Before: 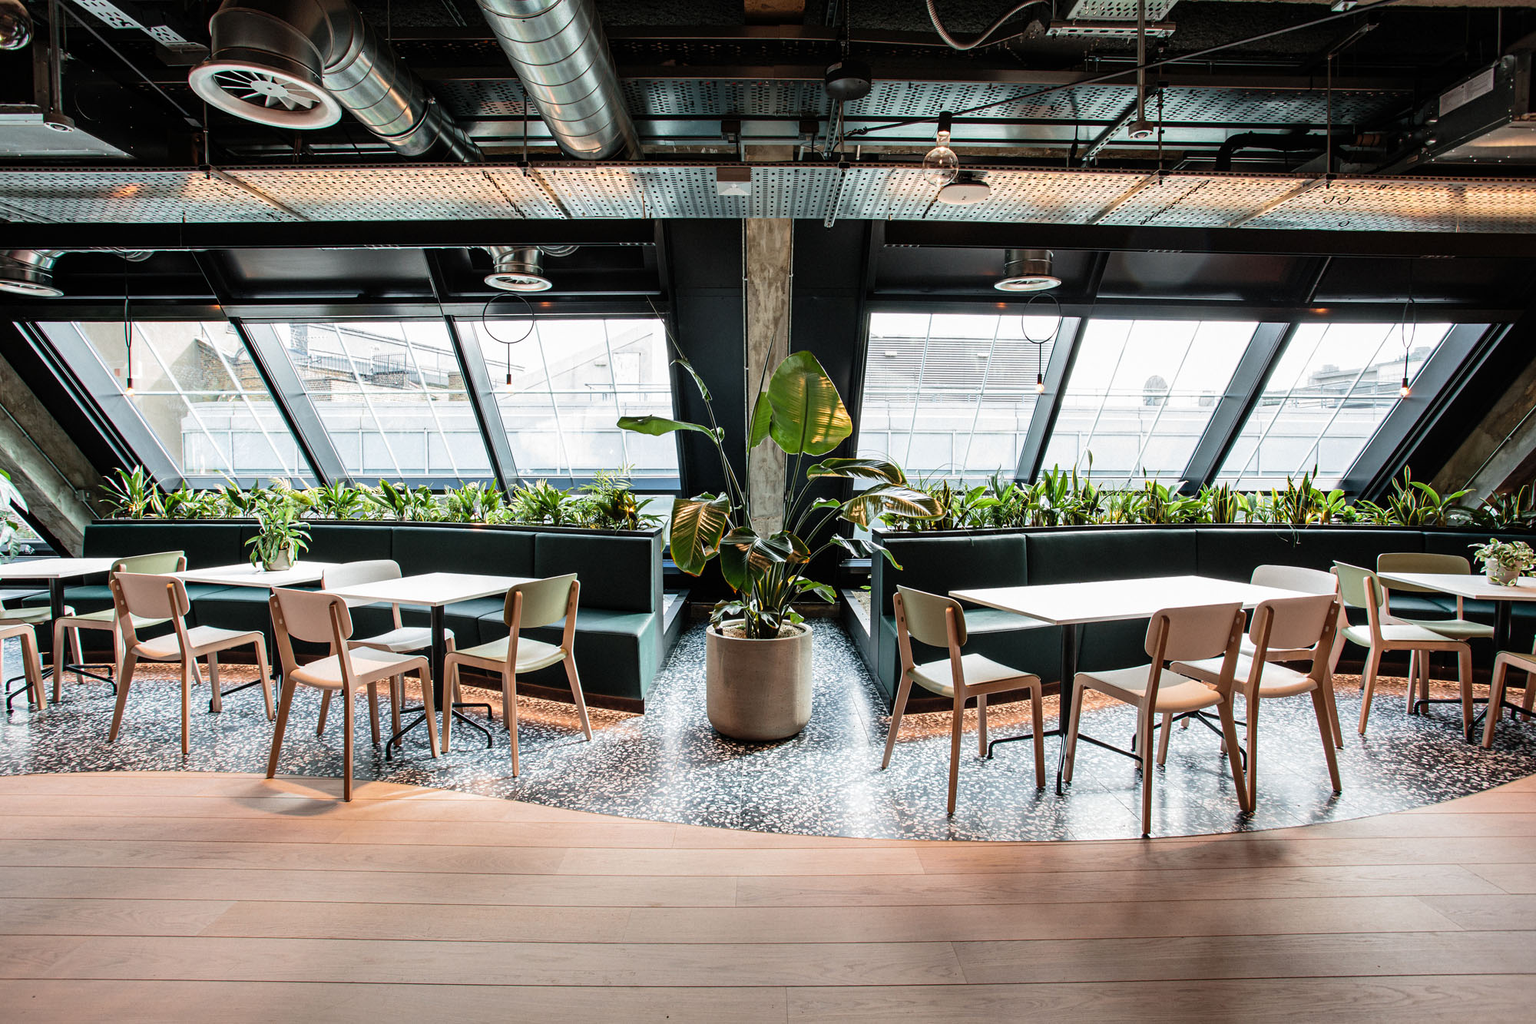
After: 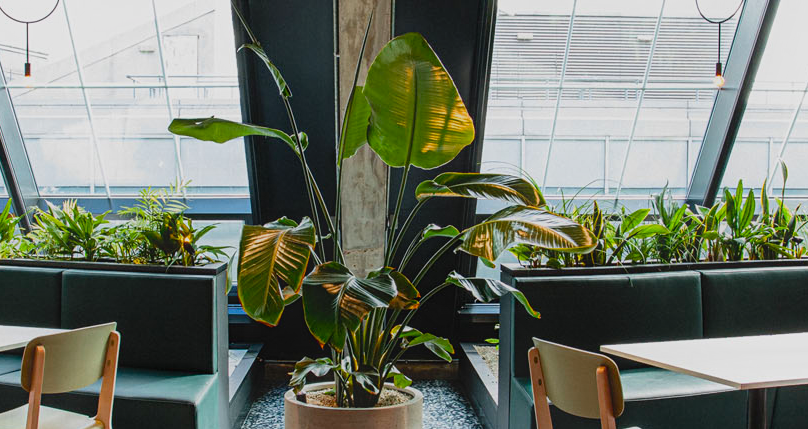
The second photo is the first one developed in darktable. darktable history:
crop: left 31.751%, top 31.87%, right 27.814%, bottom 35.911%
contrast equalizer: octaves 7, y [[0.439, 0.44, 0.442, 0.457, 0.493, 0.498], [0.5 ×6], [0.5 ×6], [0 ×6], [0 ×6]]
color balance rgb: perceptual saturation grading › global saturation 25.203%, perceptual brilliance grading › global brilliance -1.039%, perceptual brilliance grading › highlights -1.336%, perceptual brilliance grading › mid-tones -0.58%, perceptual brilliance grading › shadows -1.308%, contrast -9.632%
